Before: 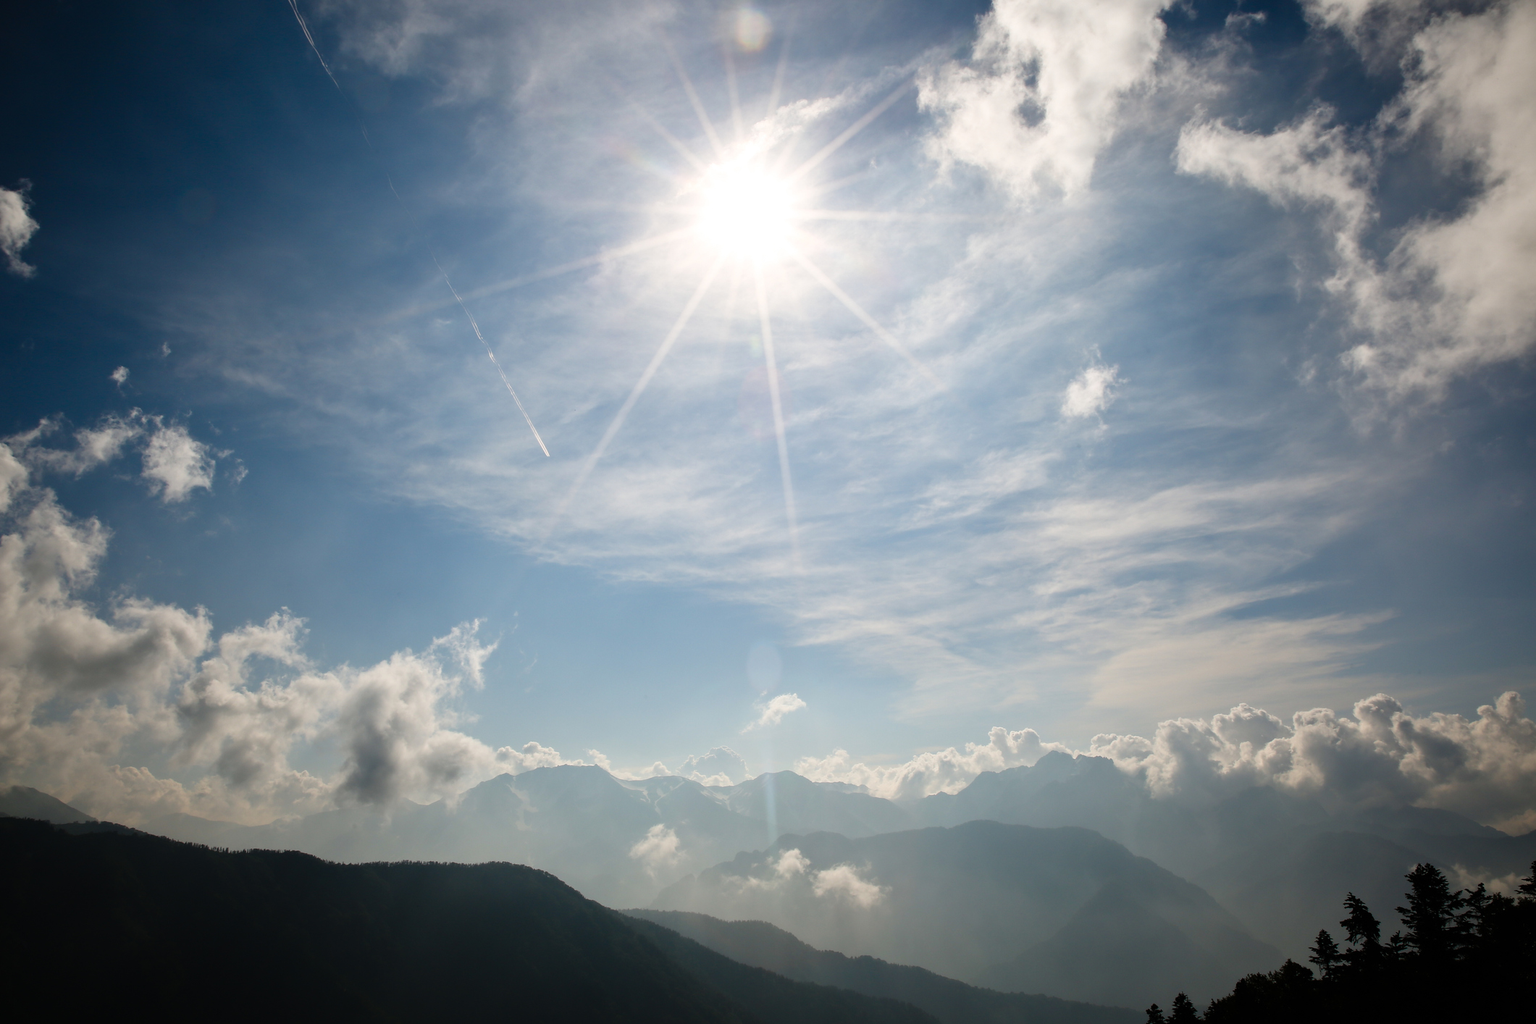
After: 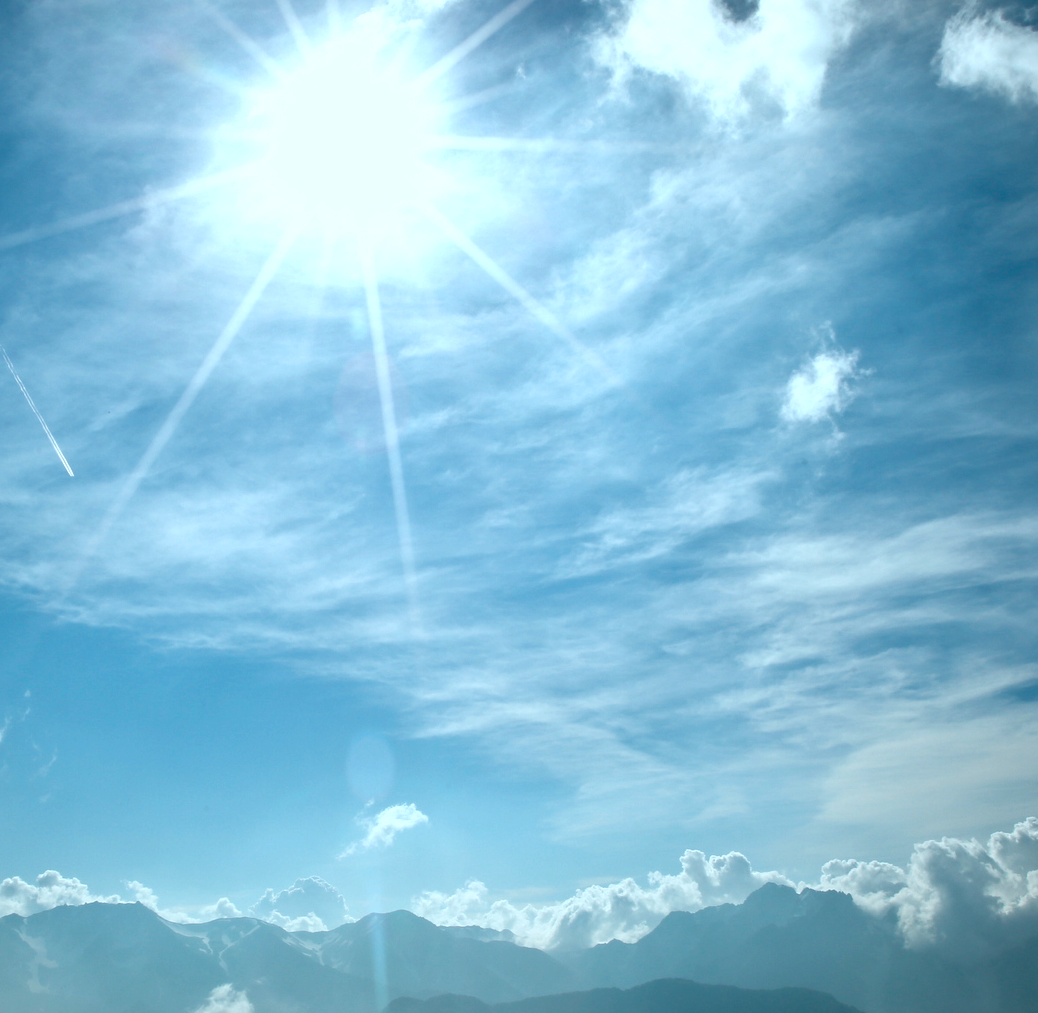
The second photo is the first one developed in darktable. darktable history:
color balance rgb: shadows lift › chroma 1.044%, shadows lift › hue 217.07°, power › luminance -7.644%, power › chroma 1.077%, power › hue 217.6°, global offset › luminance 0.277%, linear chroma grading › global chroma 1.442%, linear chroma grading › mid-tones -0.811%, perceptual saturation grading › global saturation 10.034%, global vibrance 9.502%, contrast 15.075%, saturation formula JzAzBz (2021)
crop: left 32.299%, top 10.924%, right 18.731%, bottom 17.401%
shadows and highlights: shadows 37, highlights -27.27, soften with gaussian
color correction: highlights a* -12.06, highlights b* -15.03
